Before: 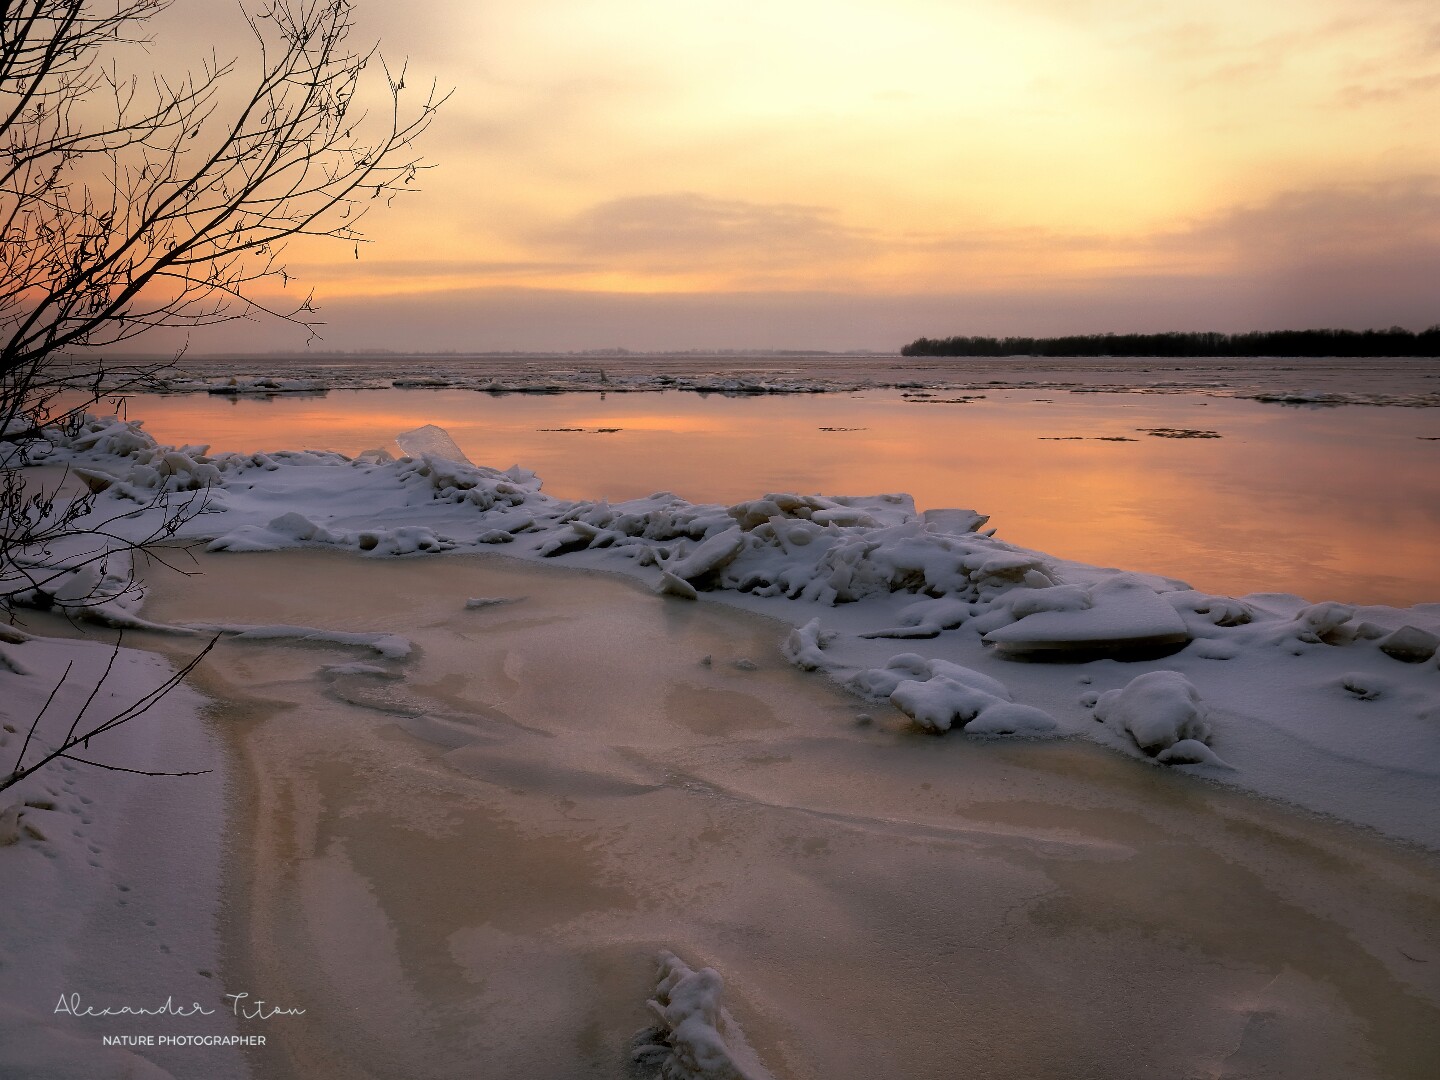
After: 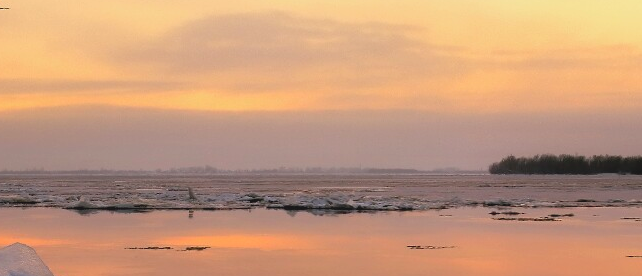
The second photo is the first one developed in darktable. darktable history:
contrast brightness saturation: contrast -0.094, brightness 0.054, saturation 0.076
crop: left 28.669%, top 16.855%, right 26.739%, bottom 57.543%
